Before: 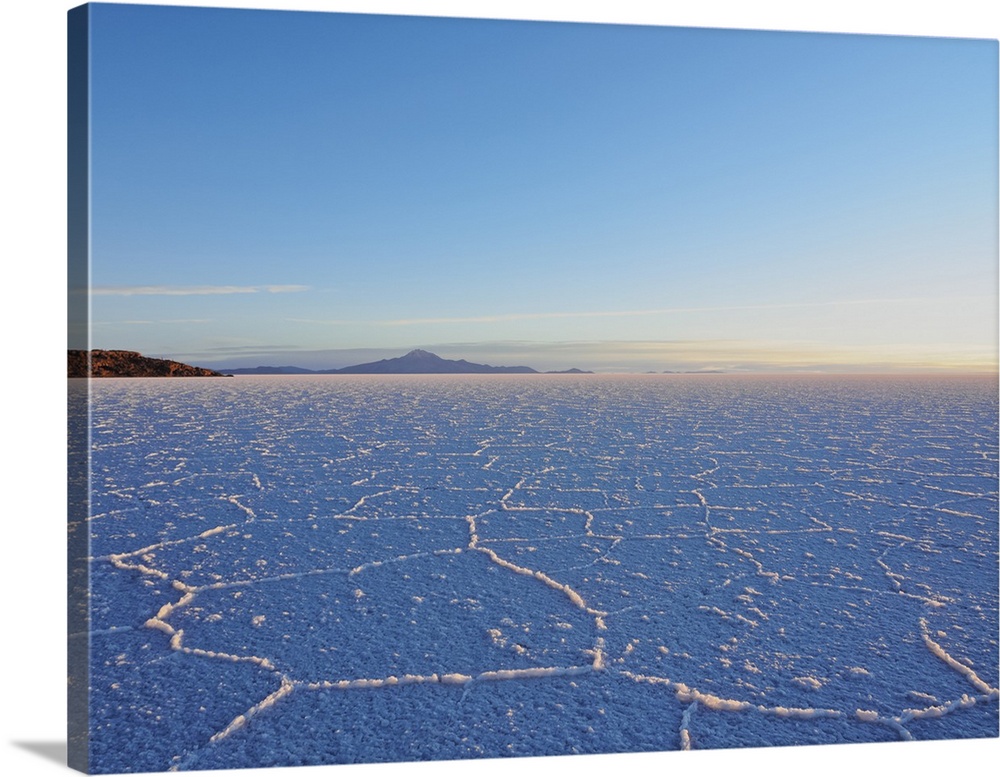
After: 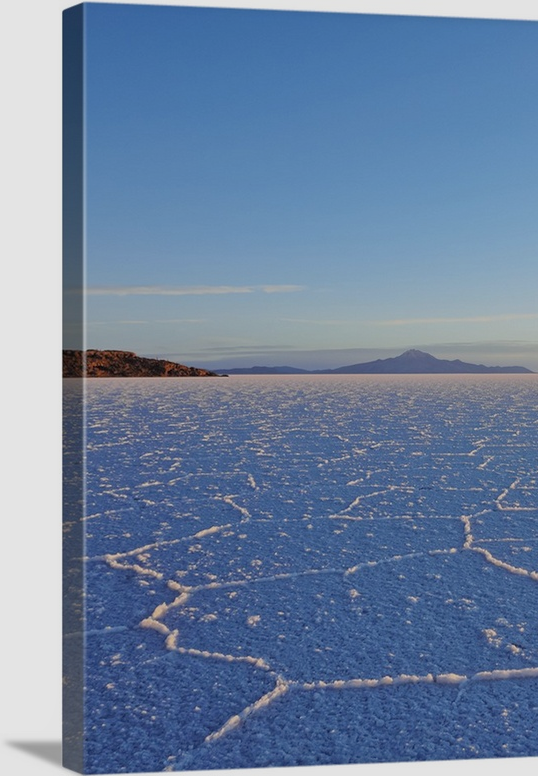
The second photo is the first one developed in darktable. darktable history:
crop: left 0.587%, right 45.588%, bottom 0.086%
color balance: on, module defaults
tone equalizer: -8 EV 0.25 EV, -7 EV 0.417 EV, -6 EV 0.417 EV, -5 EV 0.25 EV, -3 EV -0.25 EV, -2 EV -0.417 EV, -1 EV -0.417 EV, +0 EV -0.25 EV, edges refinement/feathering 500, mask exposure compensation -1.57 EV, preserve details guided filter
